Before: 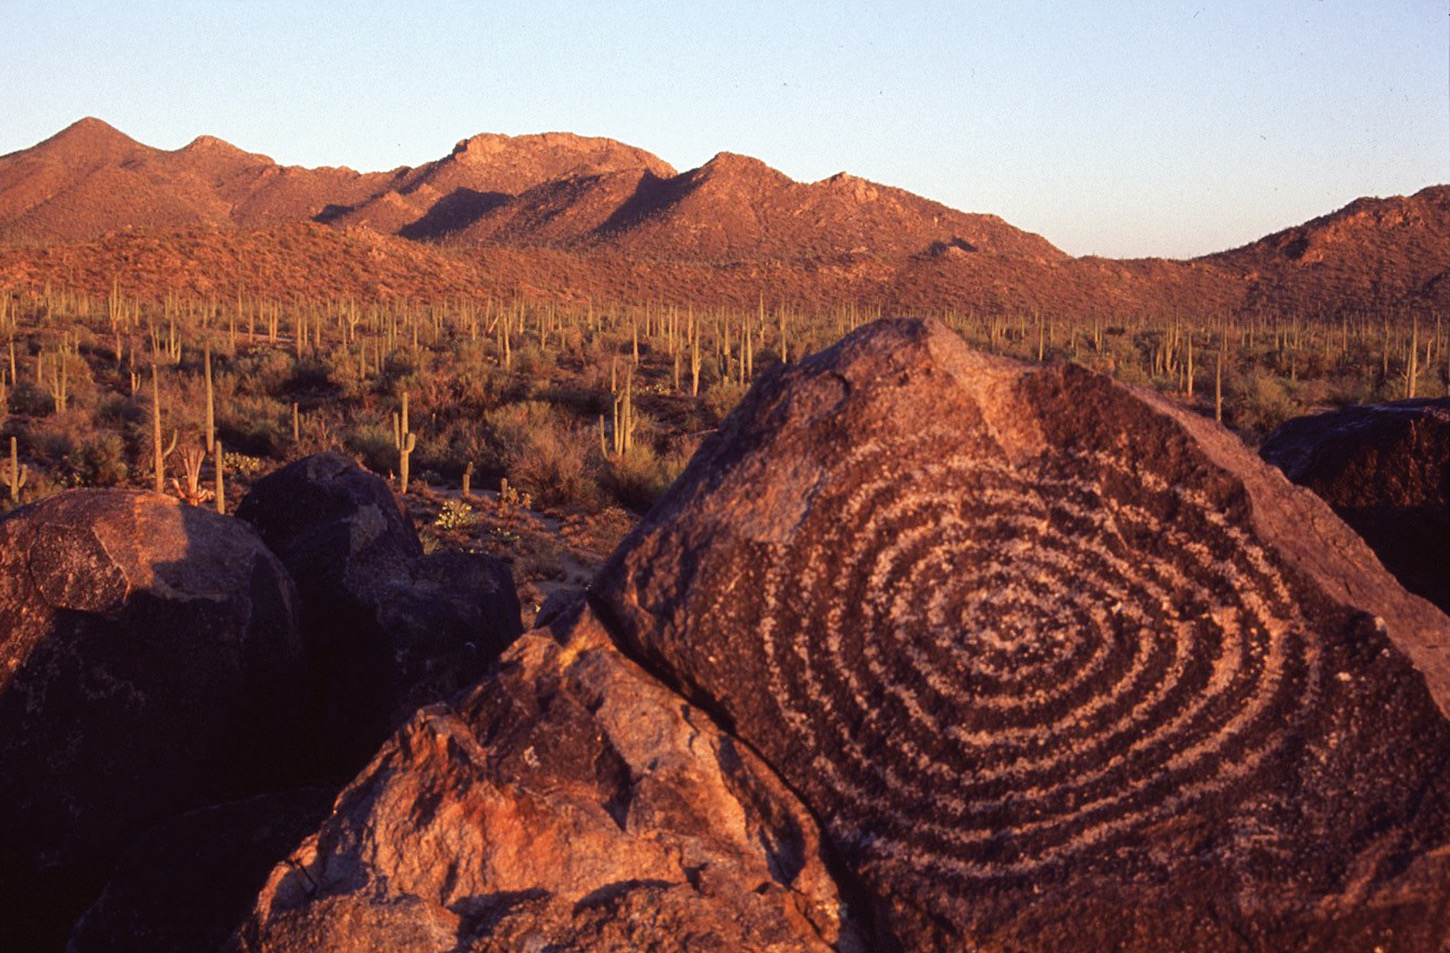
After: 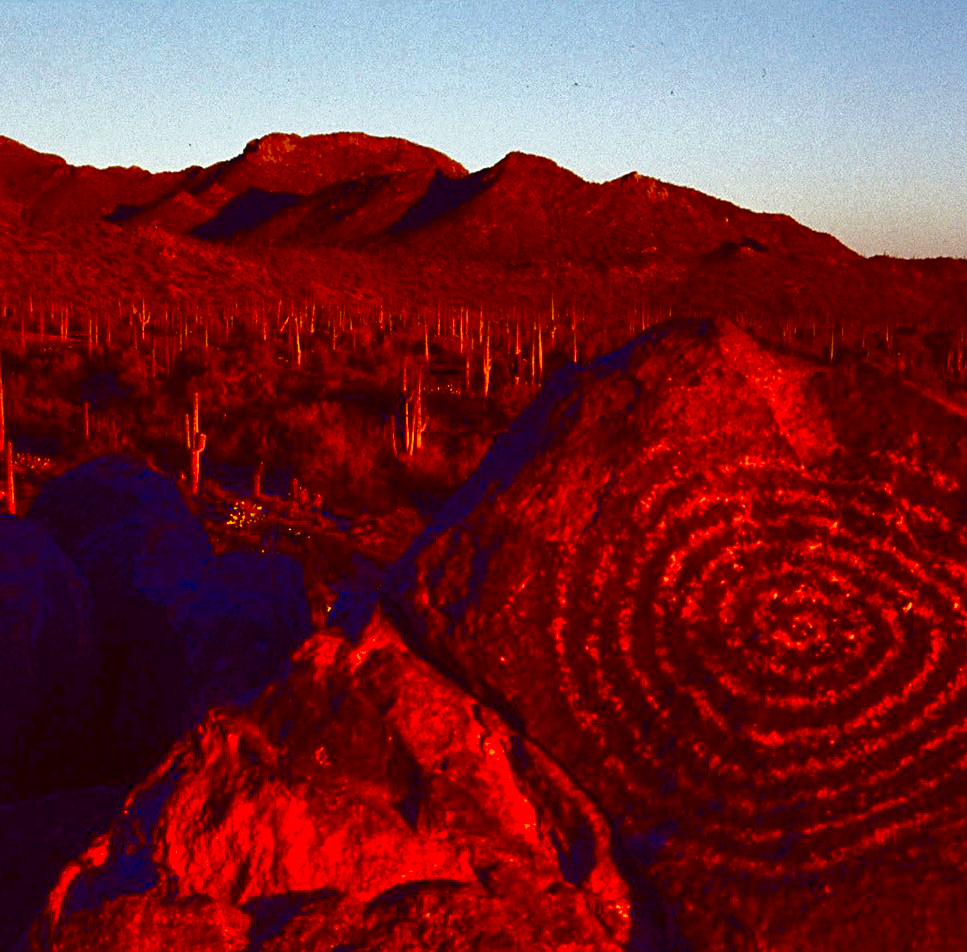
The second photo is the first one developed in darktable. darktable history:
shadows and highlights: shadows 51.81, highlights -28.6, soften with gaussian
contrast brightness saturation: brightness -0.985, saturation 0.981
crop and rotate: left 14.443%, right 18.835%
